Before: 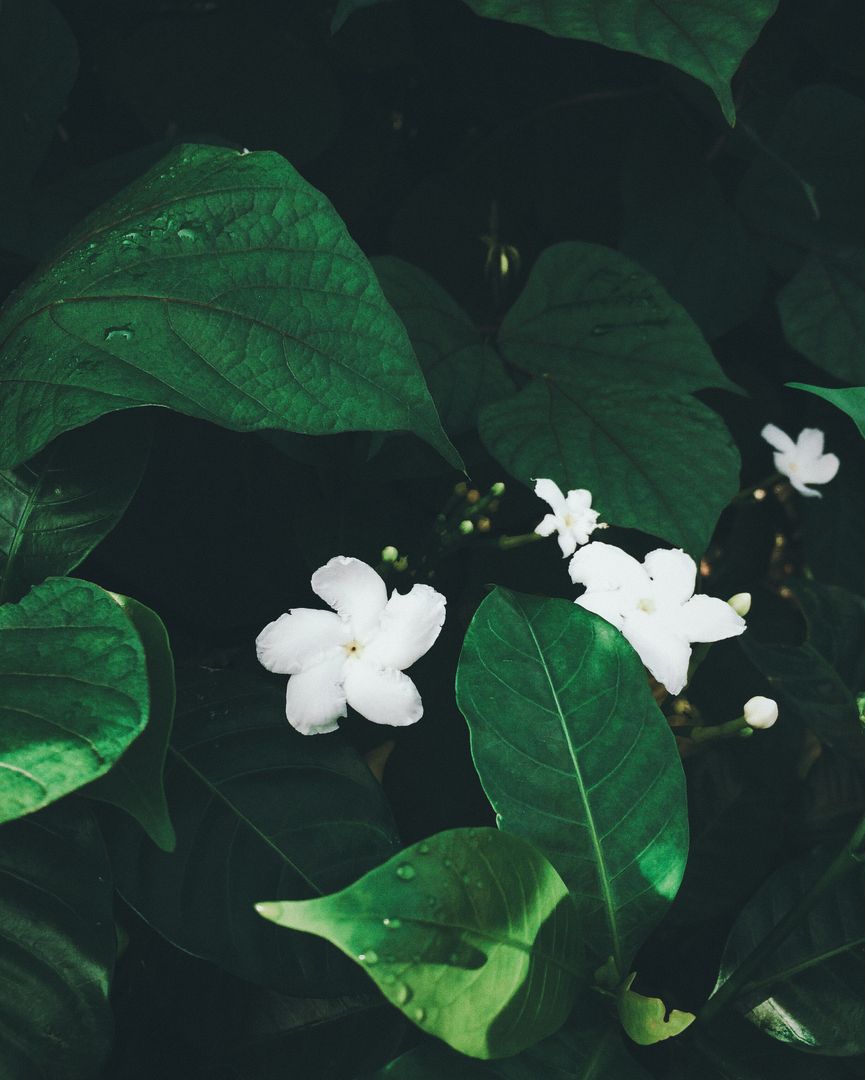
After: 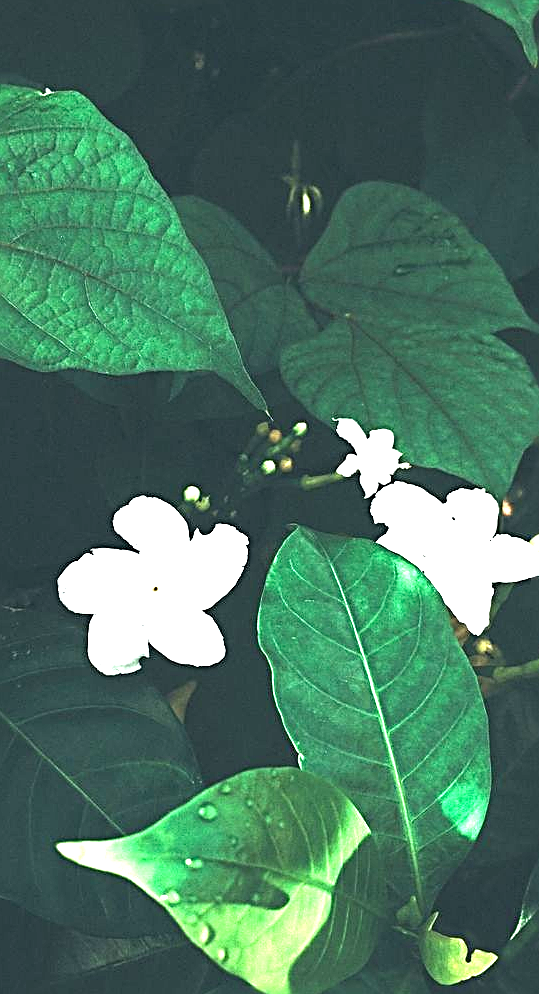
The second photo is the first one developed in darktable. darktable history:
exposure: black level correction 0.001, exposure 2 EV, compensate highlight preservation false
crop and rotate: left 22.918%, top 5.629%, right 14.711%, bottom 2.247%
sharpen: radius 2.817, amount 0.715
